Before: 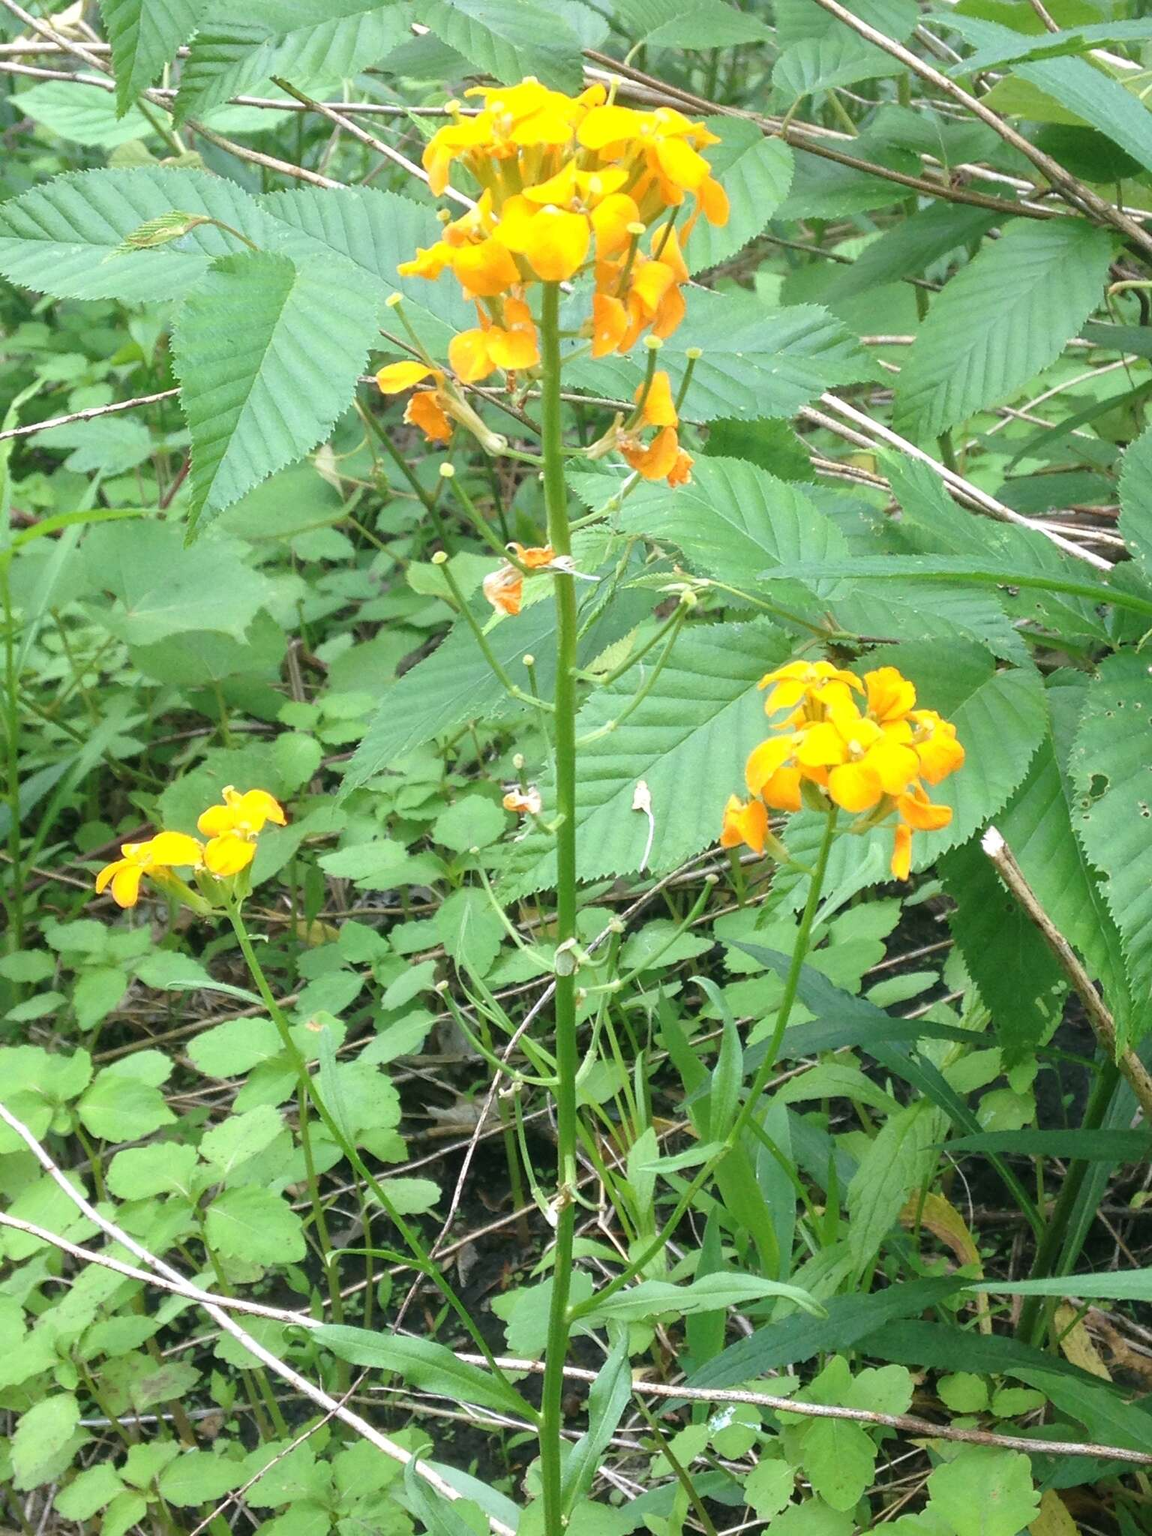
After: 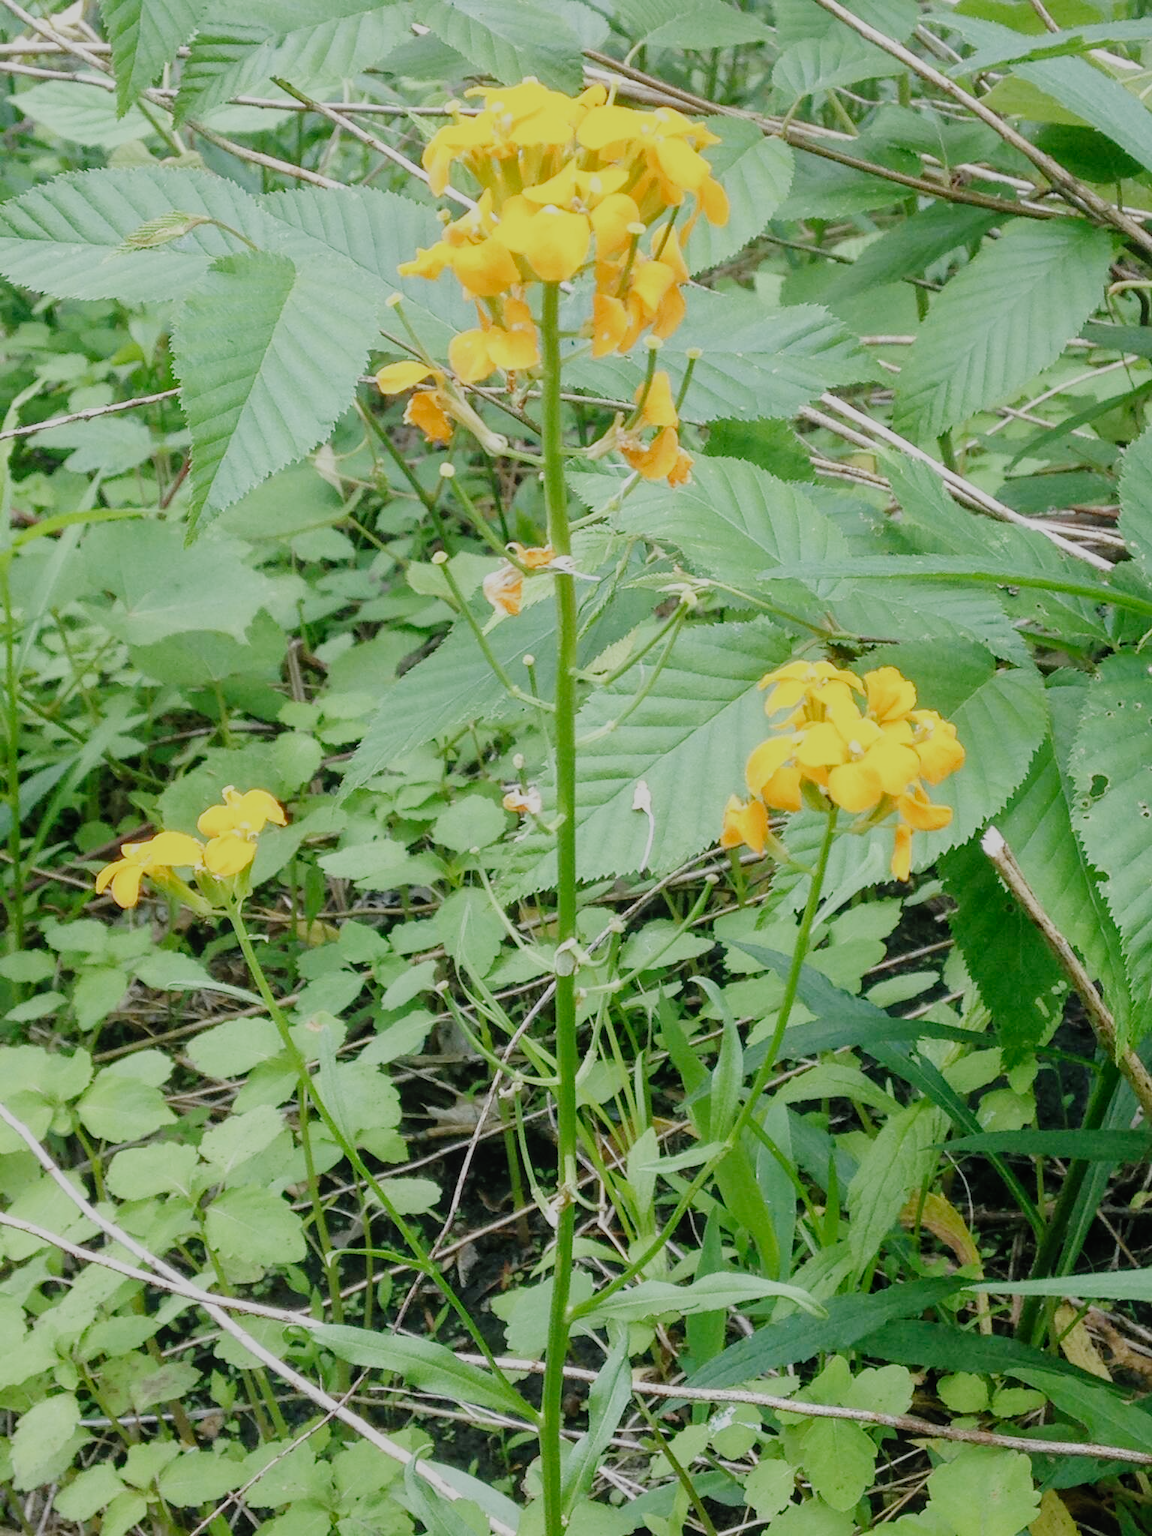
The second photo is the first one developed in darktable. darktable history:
local contrast: detail 109%
filmic rgb: black relative exposure -6.75 EV, white relative exposure 5.88 EV, hardness 2.7, add noise in highlights 0.002, preserve chrominance no, color science v4 (2020), iterations of high-quality reconstruction 0
